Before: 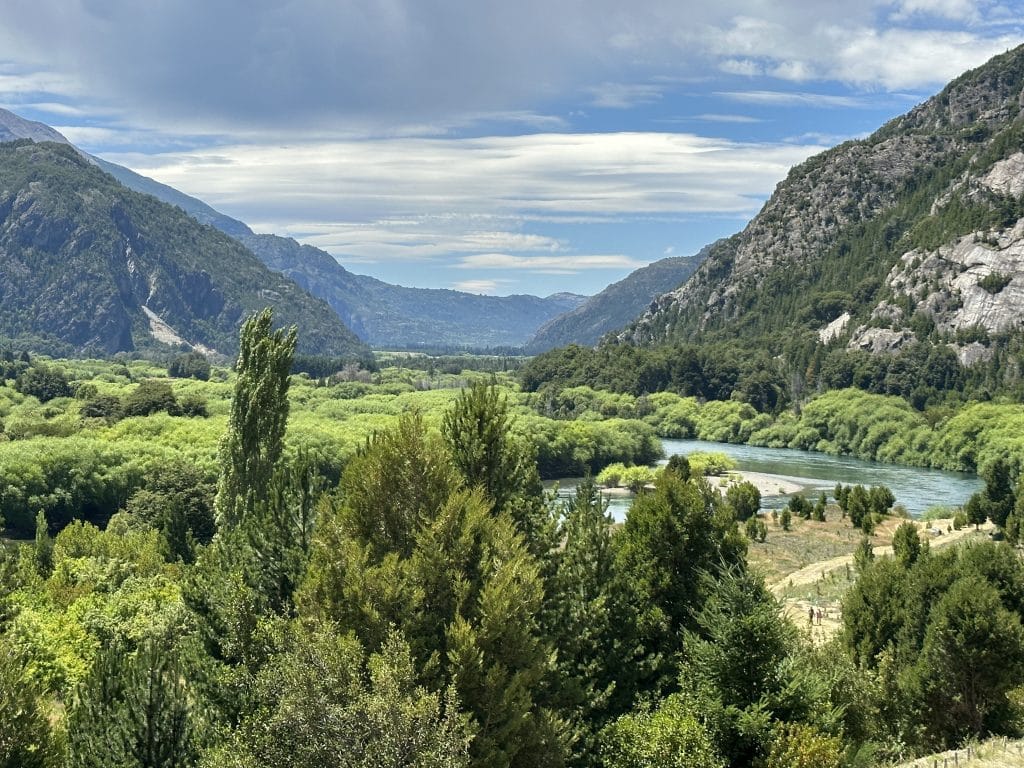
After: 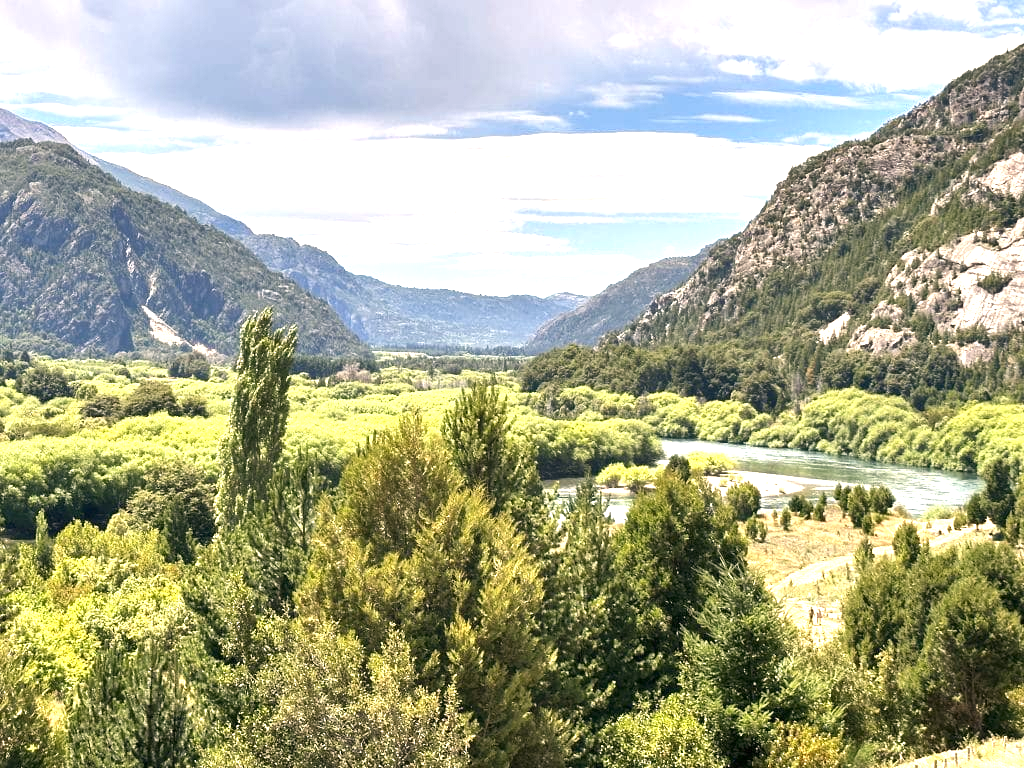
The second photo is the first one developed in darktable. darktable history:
local contrast: mode bilateral grid, contrast 100, coarseness 100, detail 108%, midtone range 0.2
shadows and highlights: shadows 32, highlights -32, soften with gaussian
white balance: red 1.127, blue 0.943
exposure: black level correction 0, exposure 1.1 EV, compensate exposure bias true, compensate highlight preservation false
